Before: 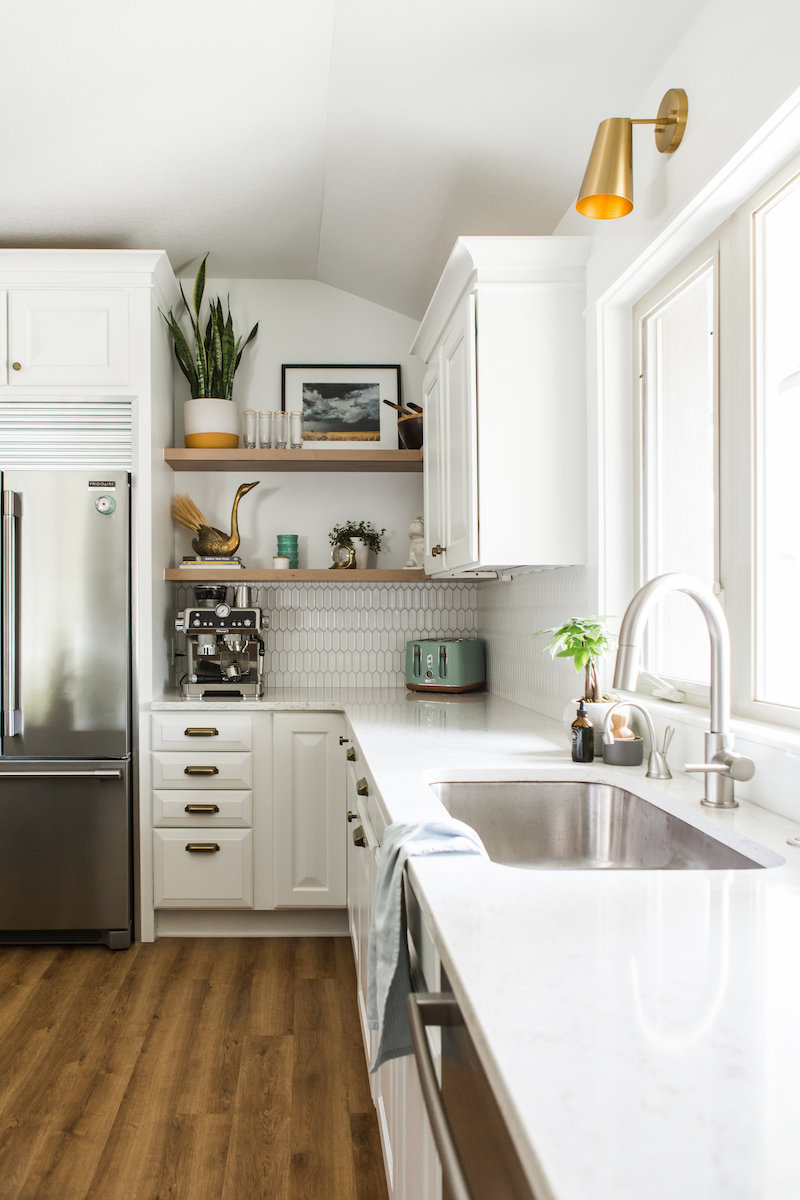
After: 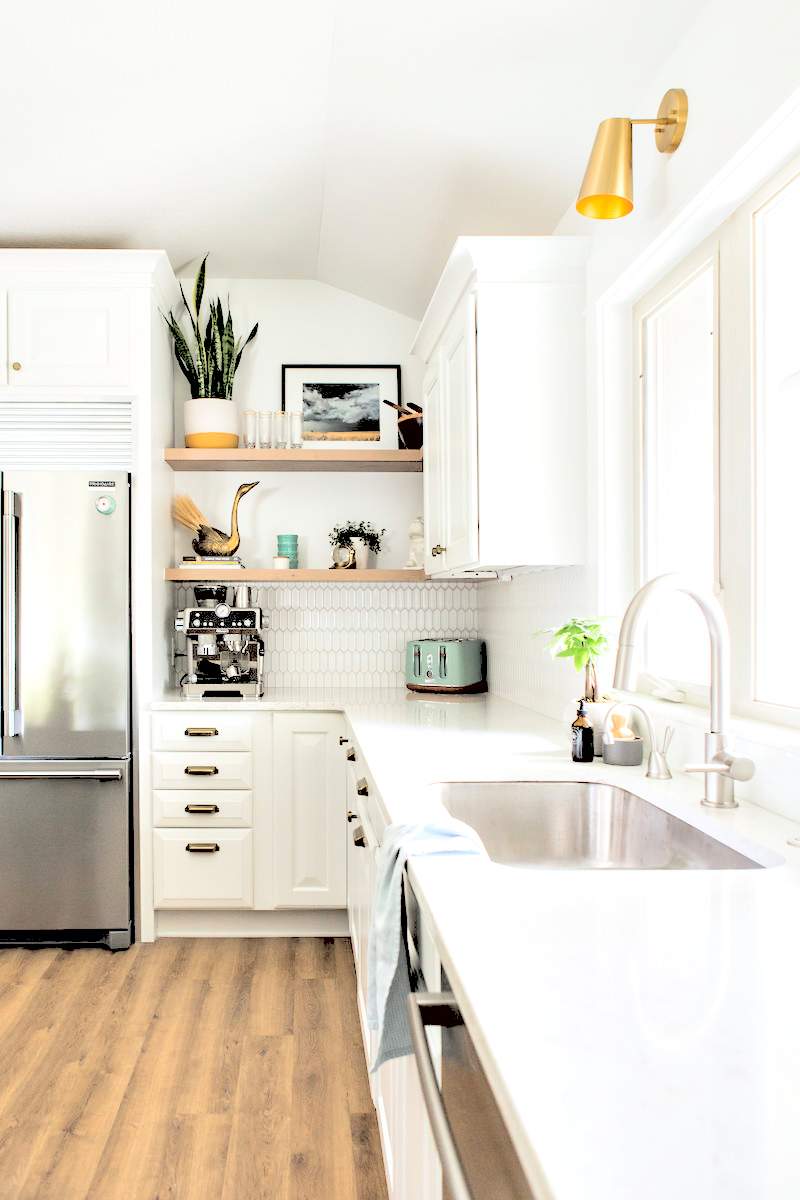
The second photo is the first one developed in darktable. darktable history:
contrast brightness saturation: brightness 1
contrast equalizer: octaves 7, y [[0.6 ×6], [0.55 ×6], [0 ×6], [0 ×6], [0 ×6]]
